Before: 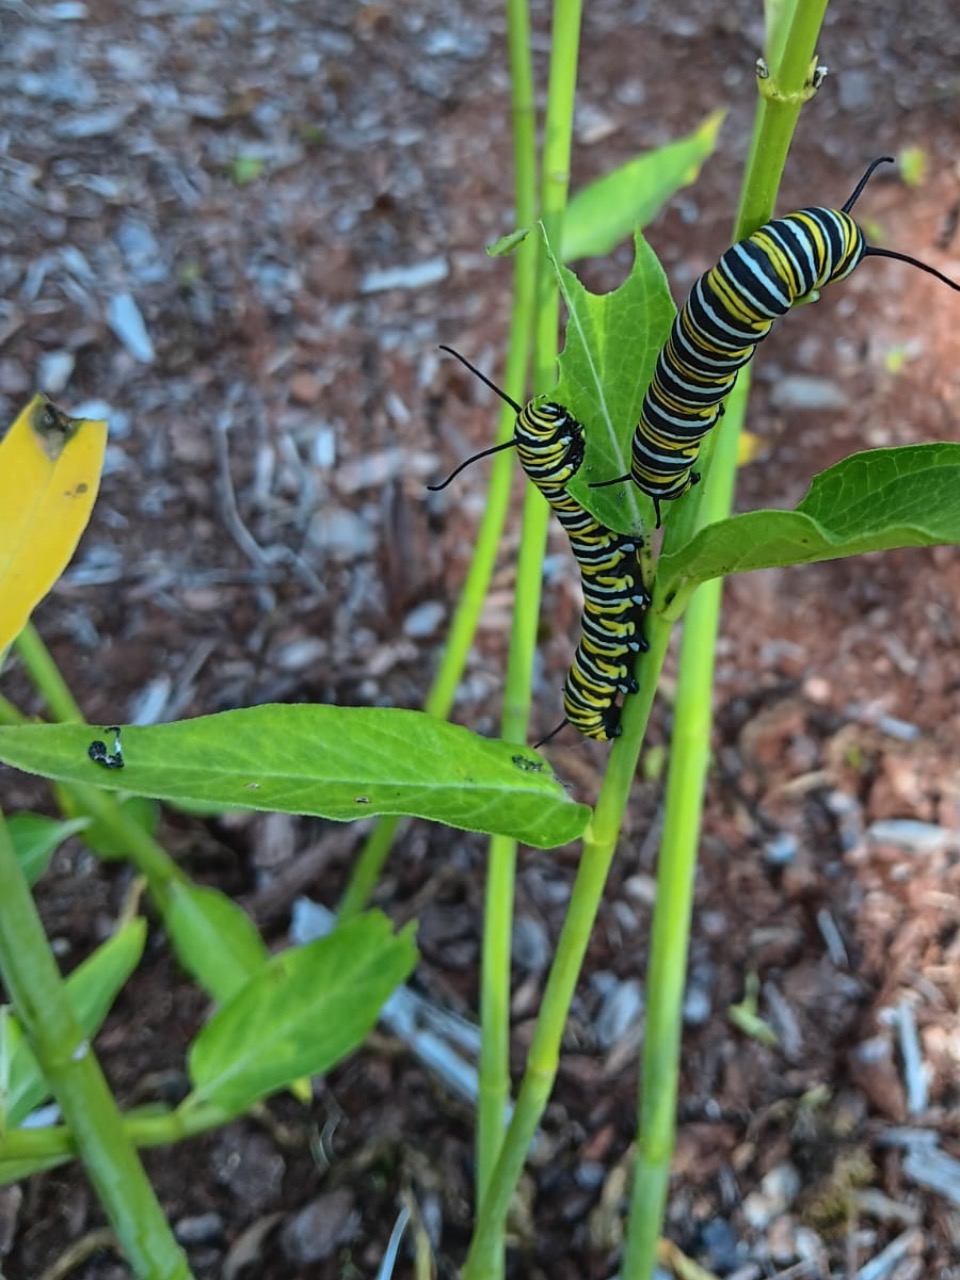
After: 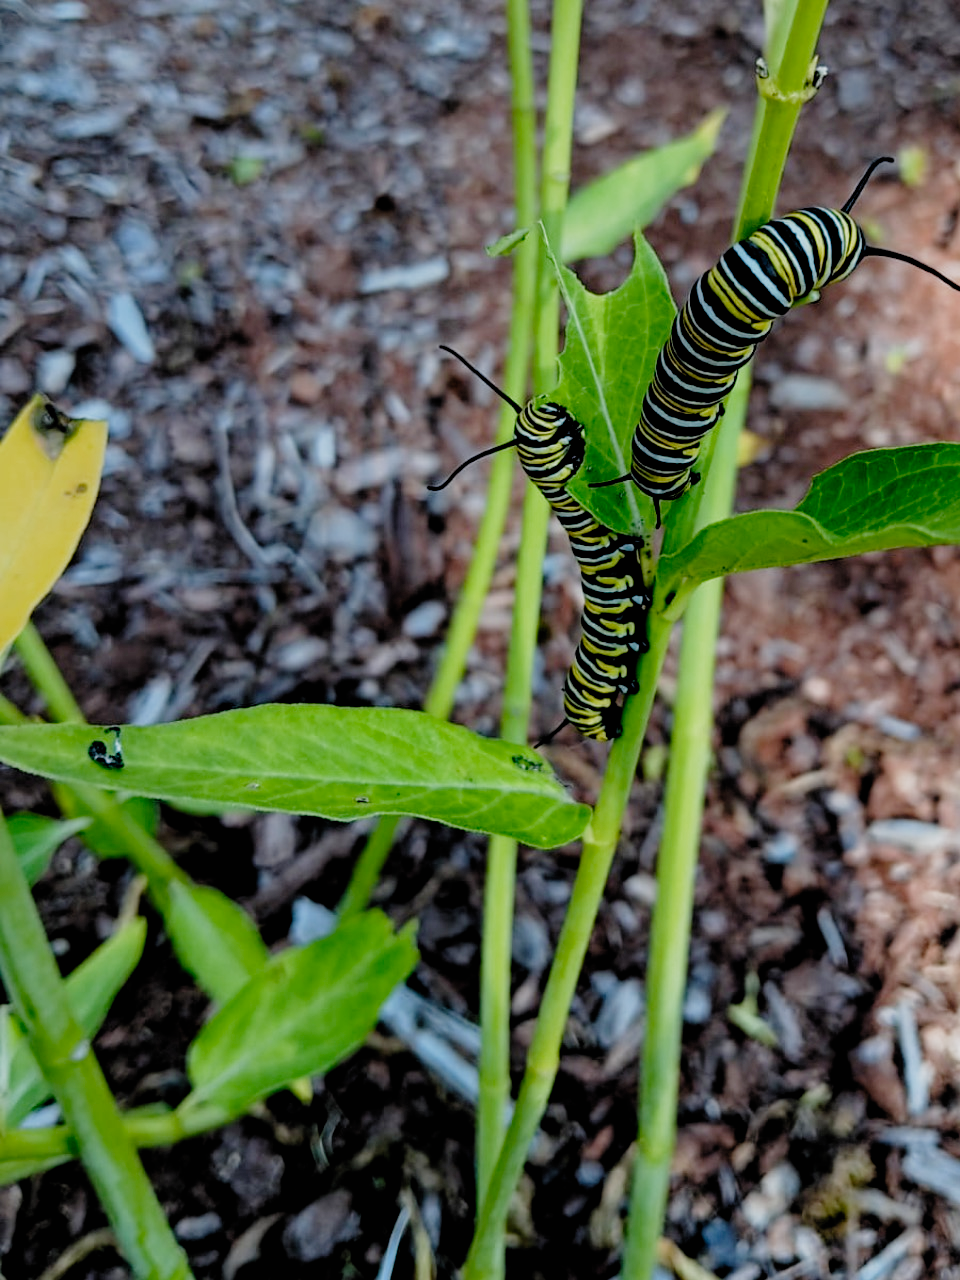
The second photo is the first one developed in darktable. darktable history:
filmic rgb: black relative exposure -3.42 EV, white relative exposure 3.45 EV, hardness 2.36, contrast 1.102, preserve chrominance no, color science v5 (2021)
